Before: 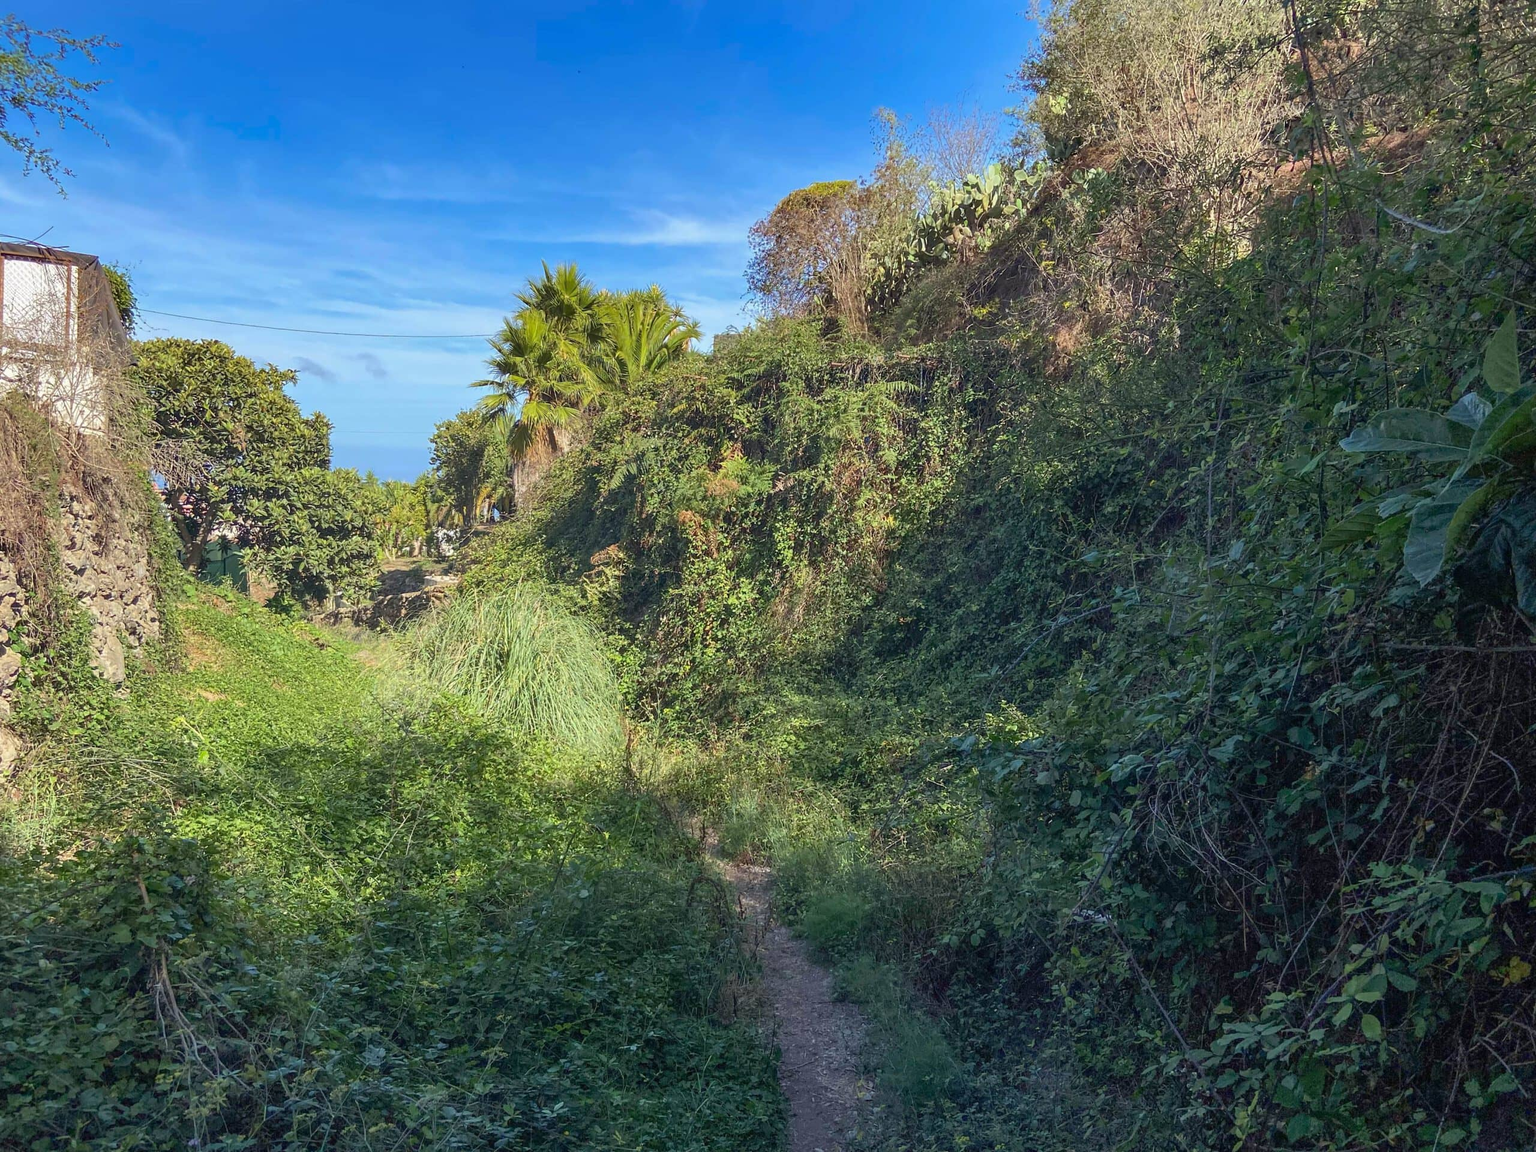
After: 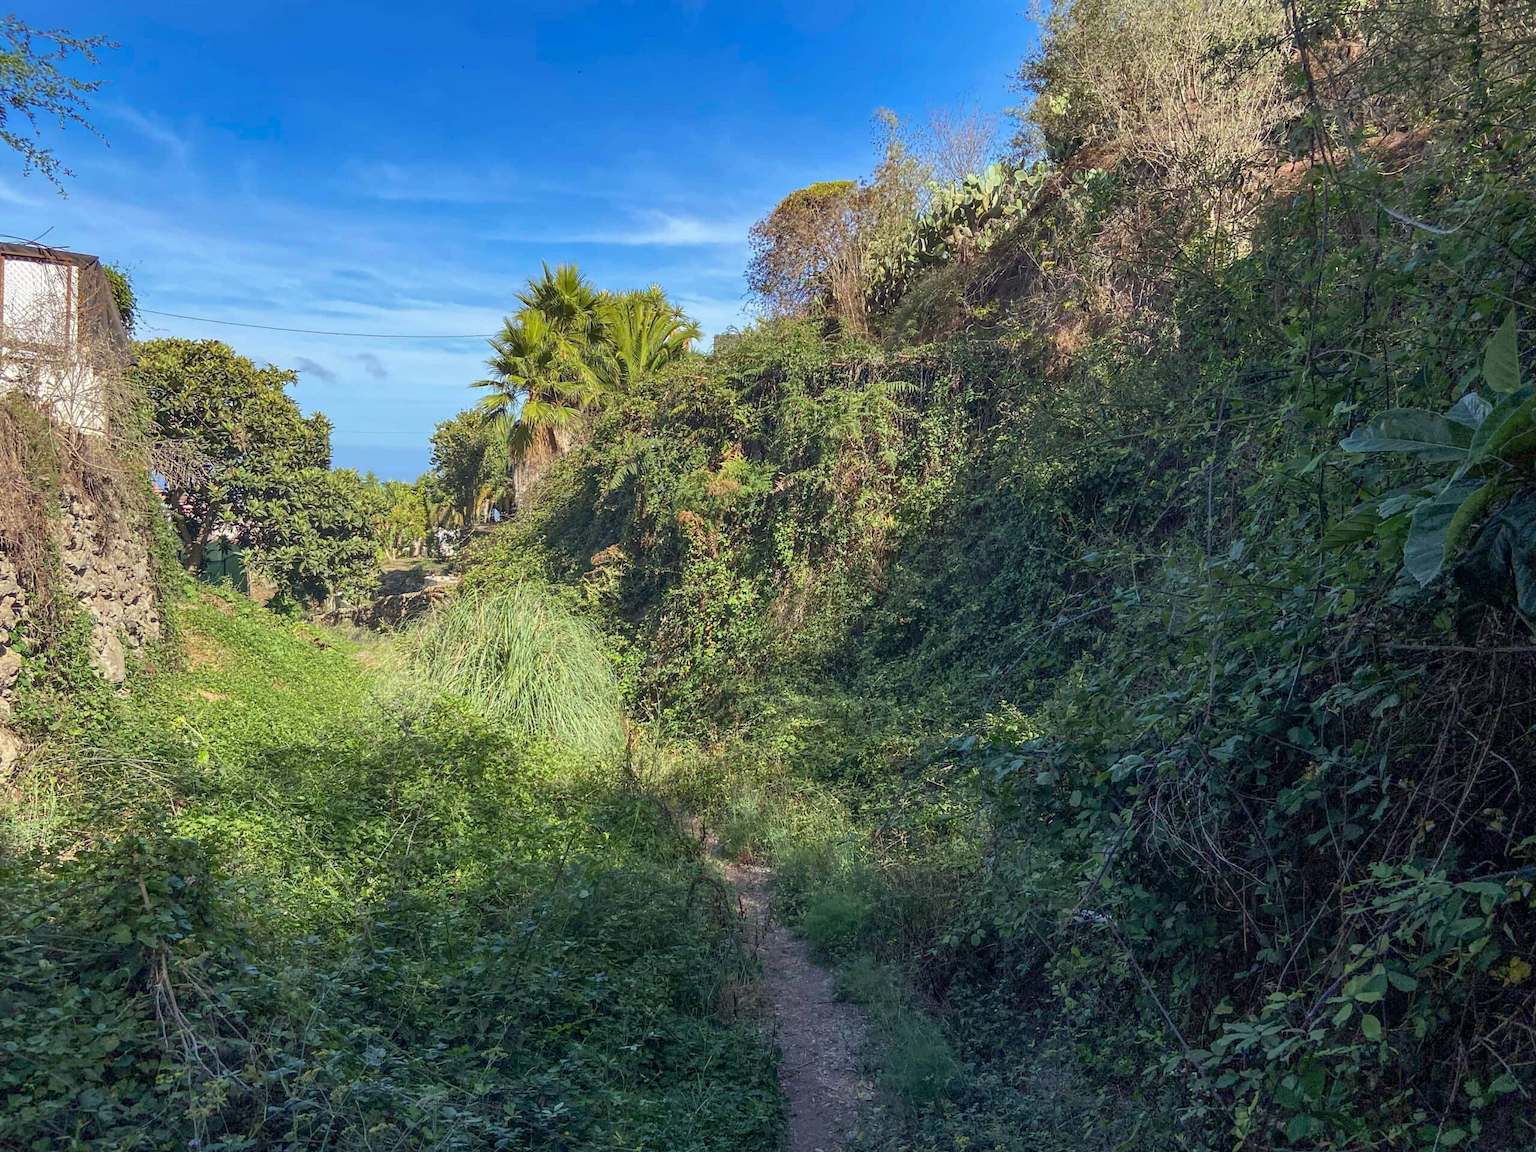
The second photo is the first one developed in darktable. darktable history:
exposure: exposure -0.04 EV, compensate highlight preservation false
white balance: emerald 1
local contrast: highlights 100%, shadows 100%, detail 120%, midtone range 0.2
